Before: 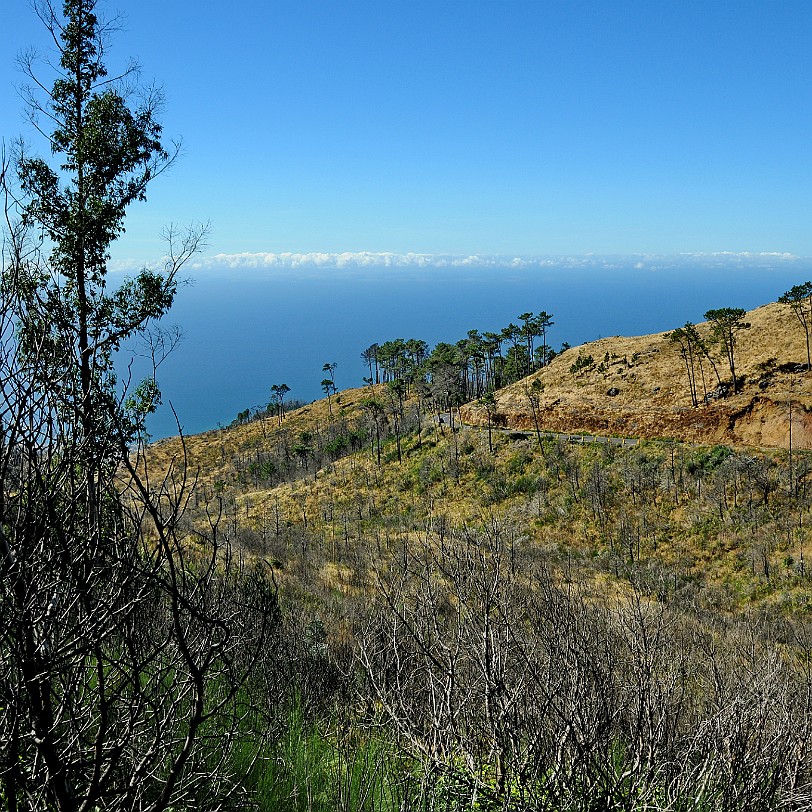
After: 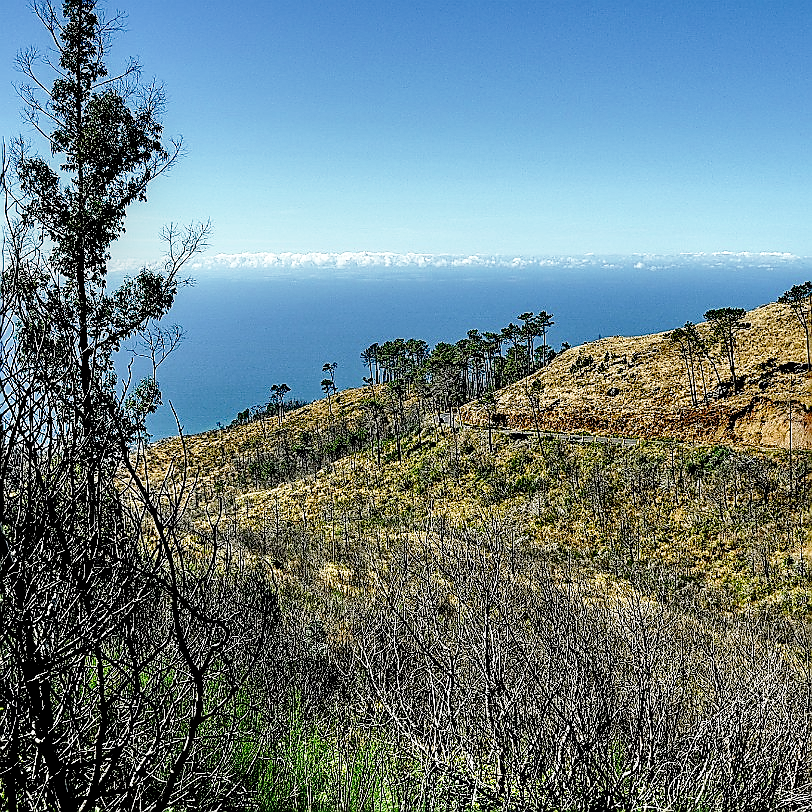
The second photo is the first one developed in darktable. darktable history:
local contrast: highlights 80%, shadows 57%, detail 174%, midtone range 0.601
sharpen: radius 1.386, amount 1.233, threshold 0.705
shadows and highlights: low approximation 0.01, soften with gaussian
tone curve: curves: ch0 [(0.003, 0.003) (0.104, 0.026) (0.236, 0.181) (0.401, 0.443) (0.495, 0.55) (0.625, 0.67) (0.819, 0.841) (0.96, 0.899)]; ch1 [(0, 0) (0.161, 0.092) (0.37, 0.302) (0.424, 0.402) (0.45, 0.466) (0.495, 0.51) (0.573, 0.571) (0.638, 0.641) (0.751, 0.741) (1, 1)]; ch2 [(0, 0) (0.352, 0.403) (0.466, 0.443) (0.524, 0.526) (0.56, 0.556) (1, 1)], preserve colors none
